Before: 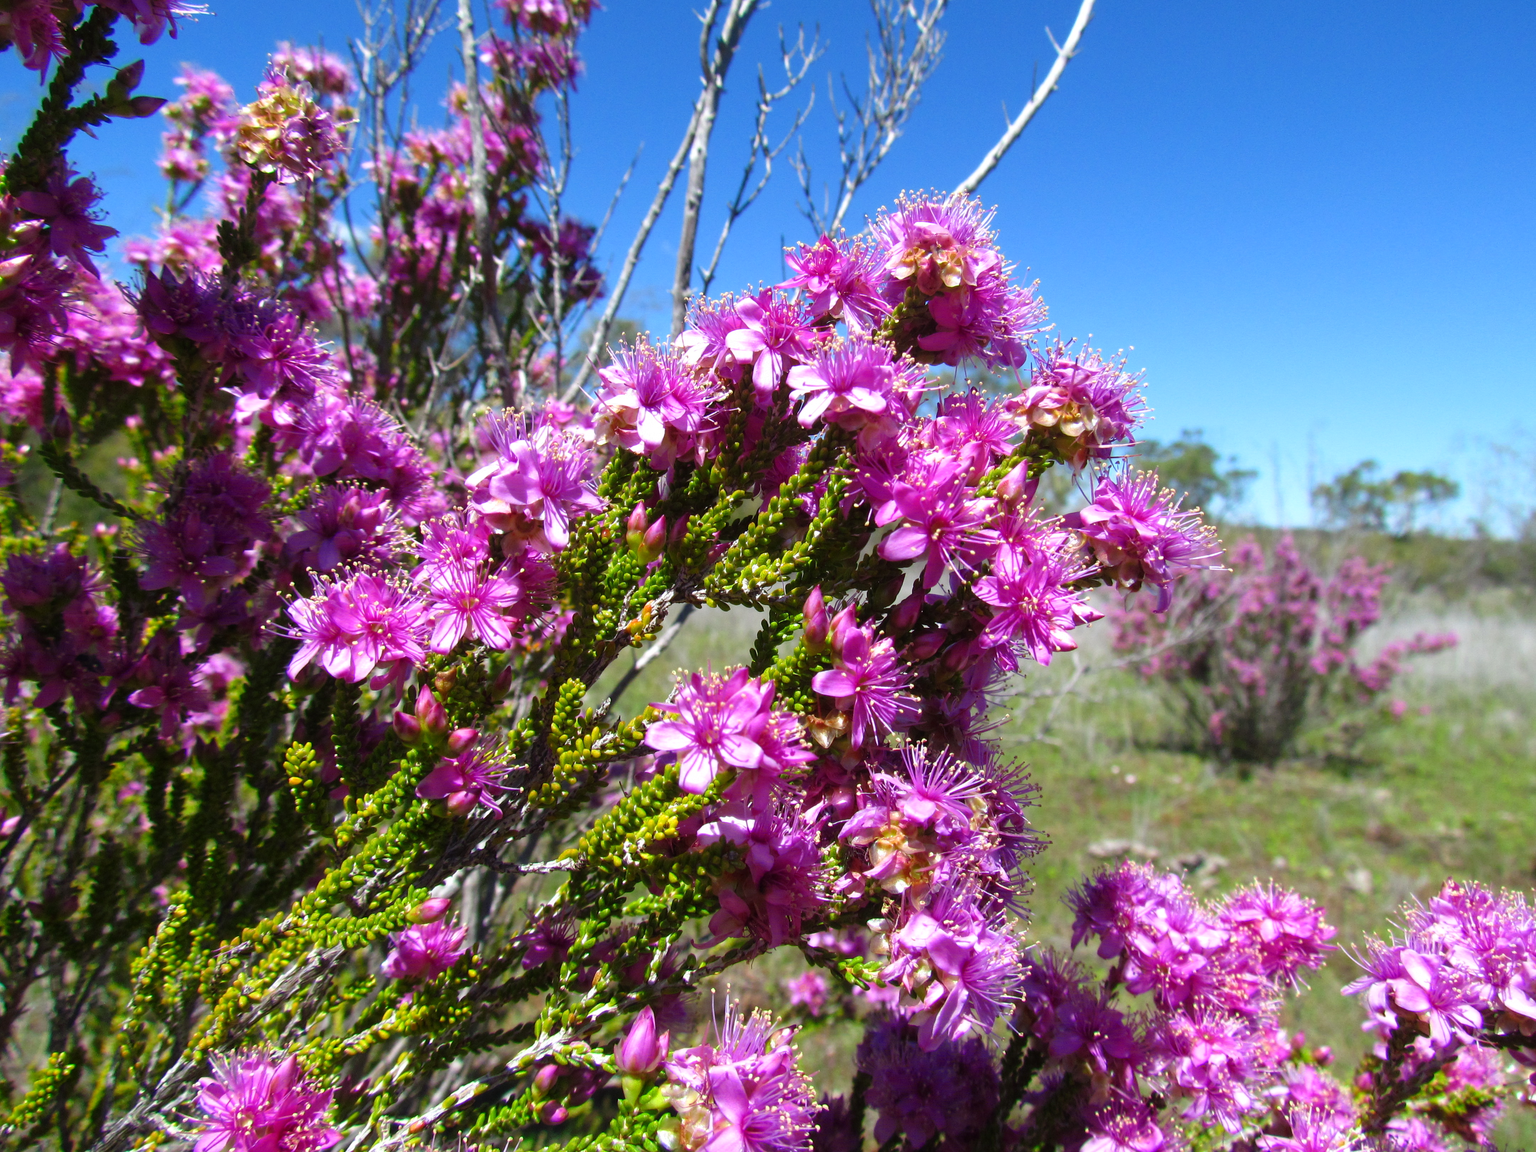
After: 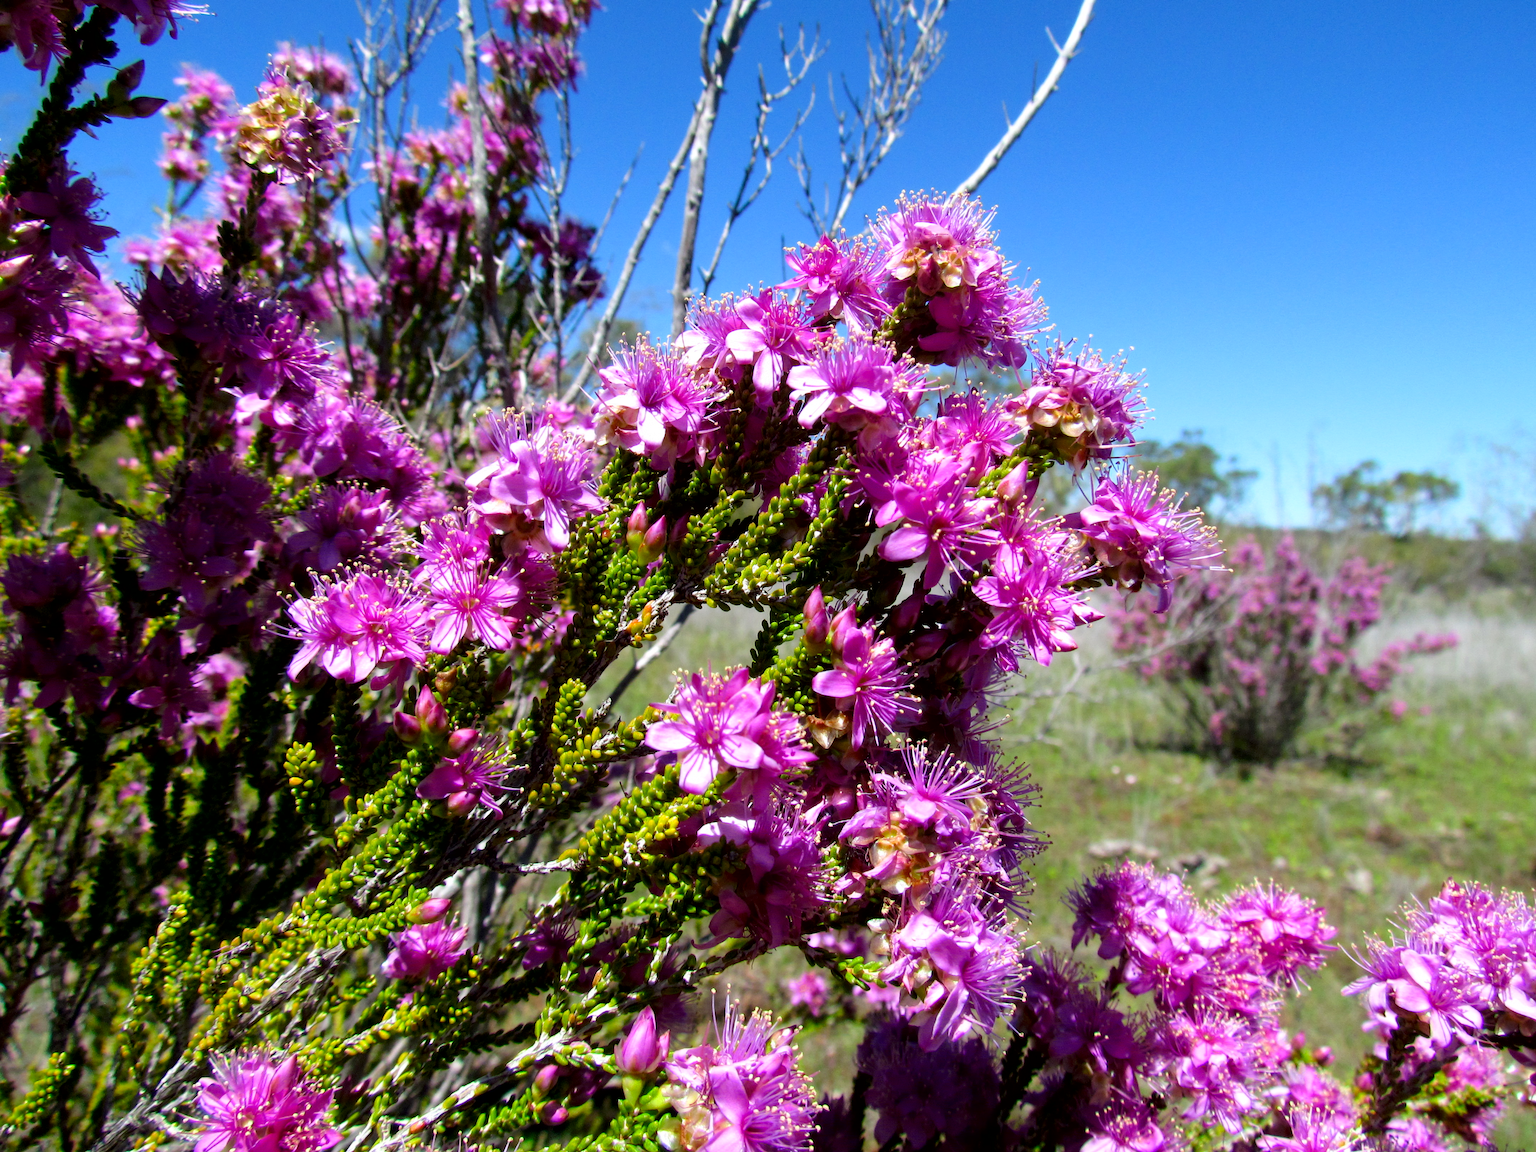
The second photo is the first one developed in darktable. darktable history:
exposure: black level correction 0.009, compensate highlight preservation false
tone curve: curves: ch0 [(0, 0) (0.08, 0.056) (0.4, 0.4) (0.6, 0.612) (0.92, 0.924) (1, 1)], color space Lab, linked channels
